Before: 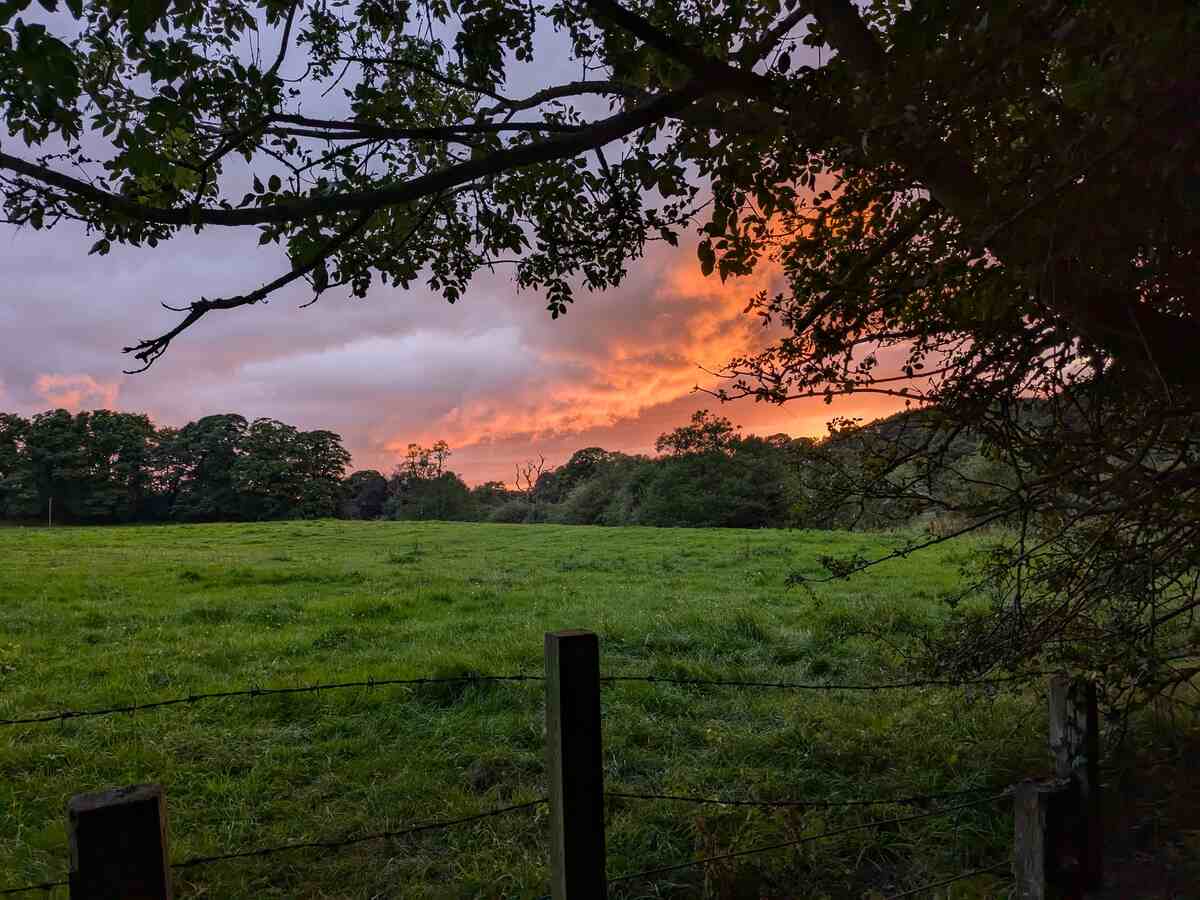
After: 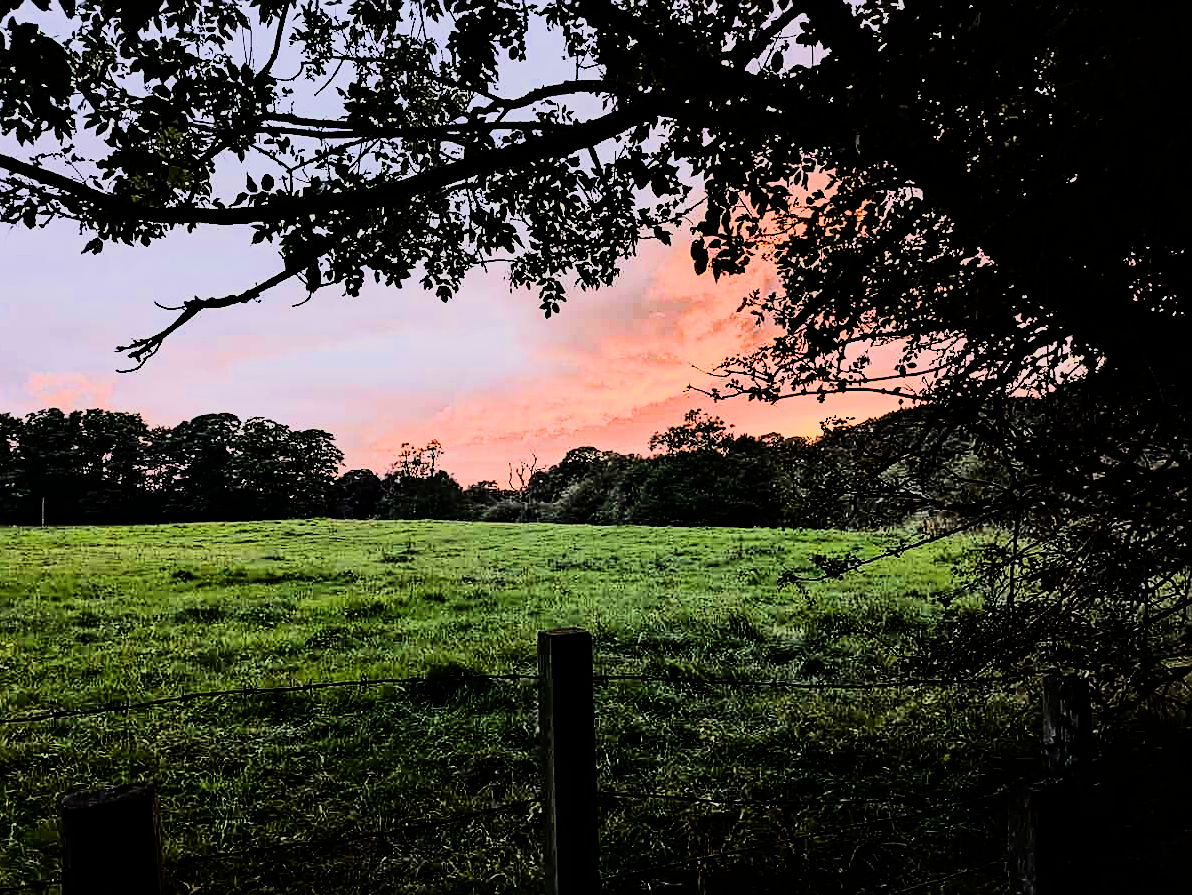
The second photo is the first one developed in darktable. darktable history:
filmic rgb: black relative exposure -7.5 EV, white relative exposure 5 EV, hardness 3.31, contrast 1.3, contrast in shadows safe
crop and rotate: left 0.614%, top 0.179%, bottom 0.309%
sharpen: amount 0.575
rgb curve: curves: ch0 [(0, 0) (0.21, 0.15) (0.24, 0.21) (0.5, 0.75) (0.75, 0.96) (0.89, 0.99) (1, 1)]; ch1 [(0, 0.02) (0.21, 0.13) (0.25, 0.2) (0.5, 0.67) (0.75, 0.9) (0.89, 0.97) (1, 1)]; ch2 [(0, 0.02) (0.21, 0.13) (0.25, 0.2) (0.5, 0.67) (0.75, 0.9) (0.89, 0.97) (1, 1)], compensate middle gray true
